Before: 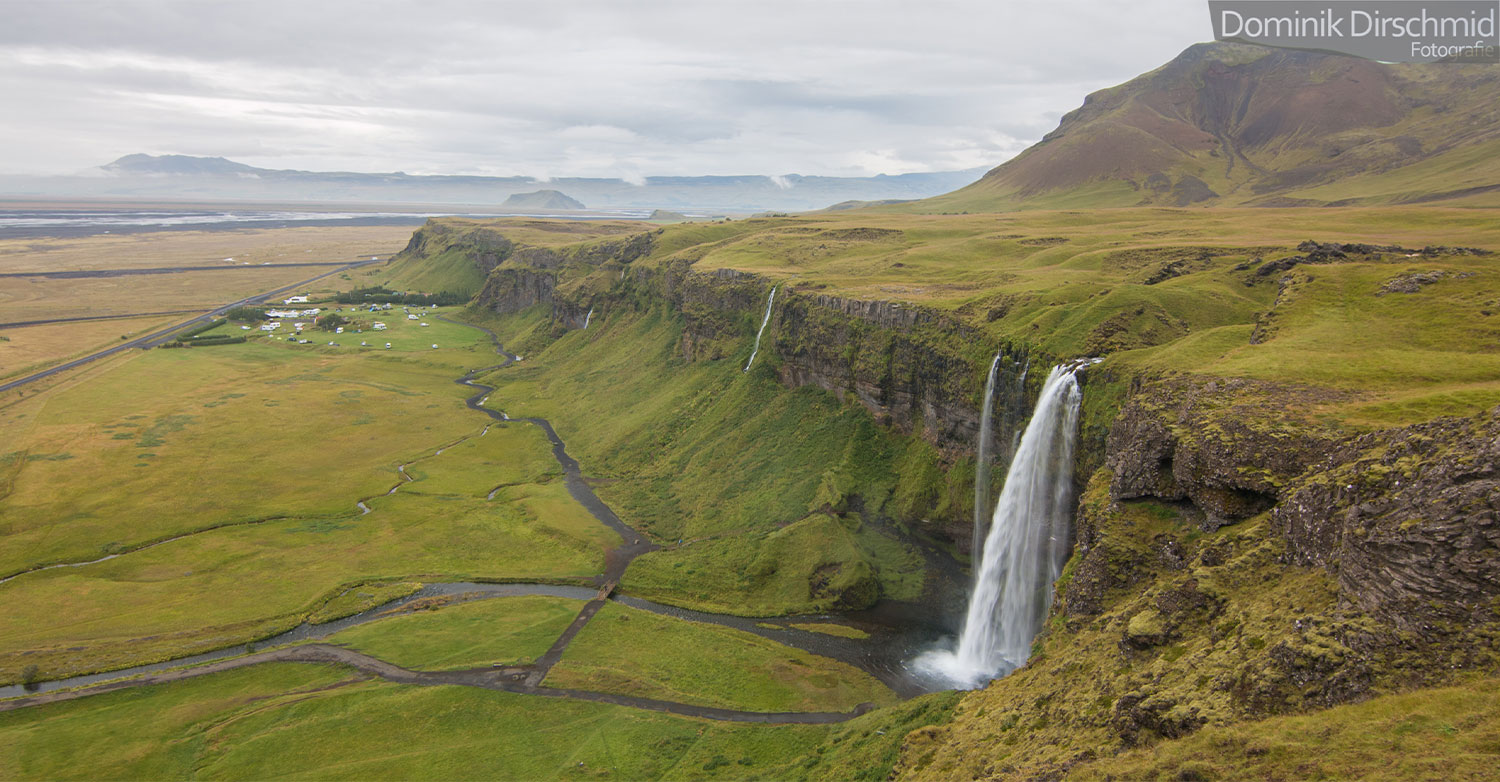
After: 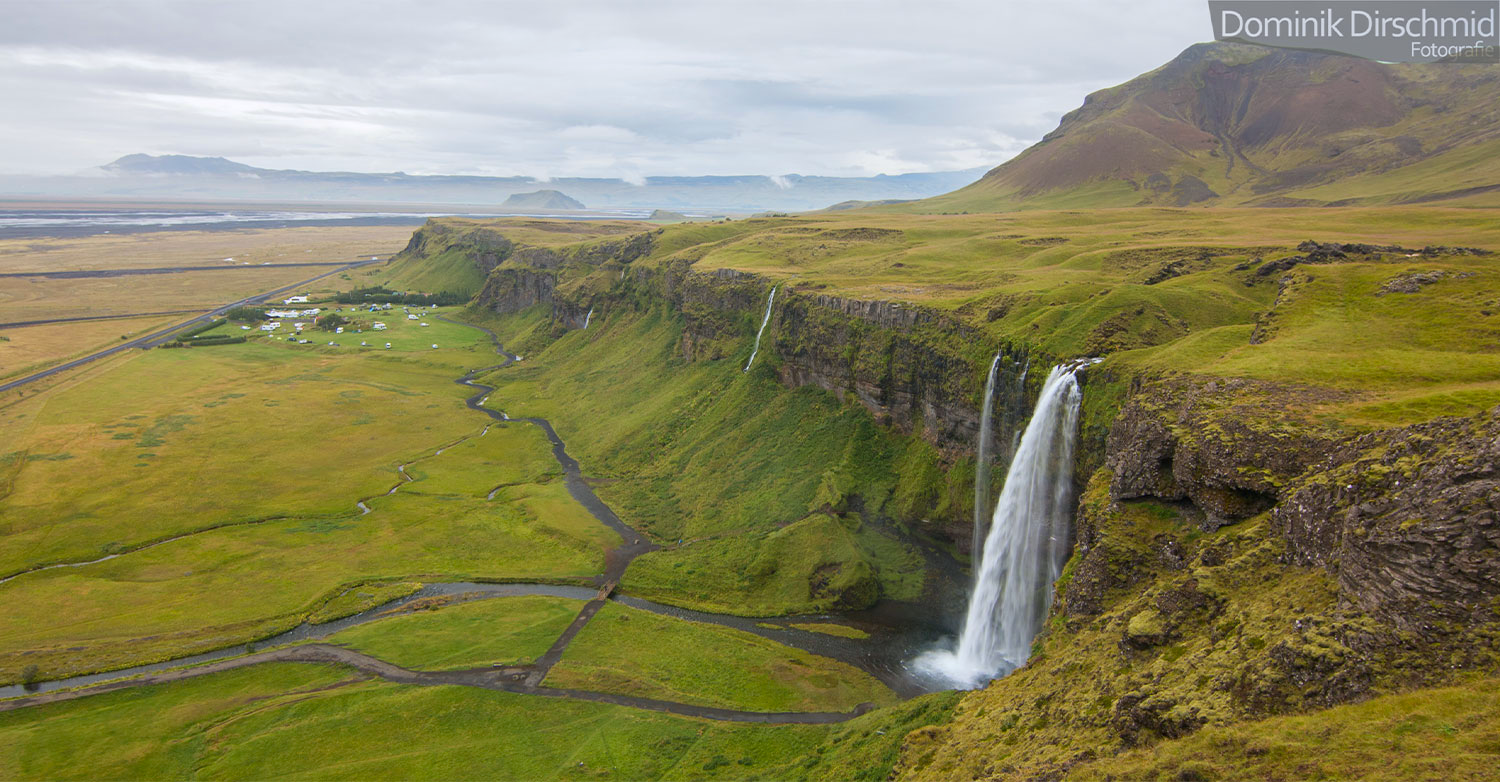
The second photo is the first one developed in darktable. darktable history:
contrast brightness saturation: contrast 0.08, saturation 0.2
white balance: red 0.982, blue 1.018
